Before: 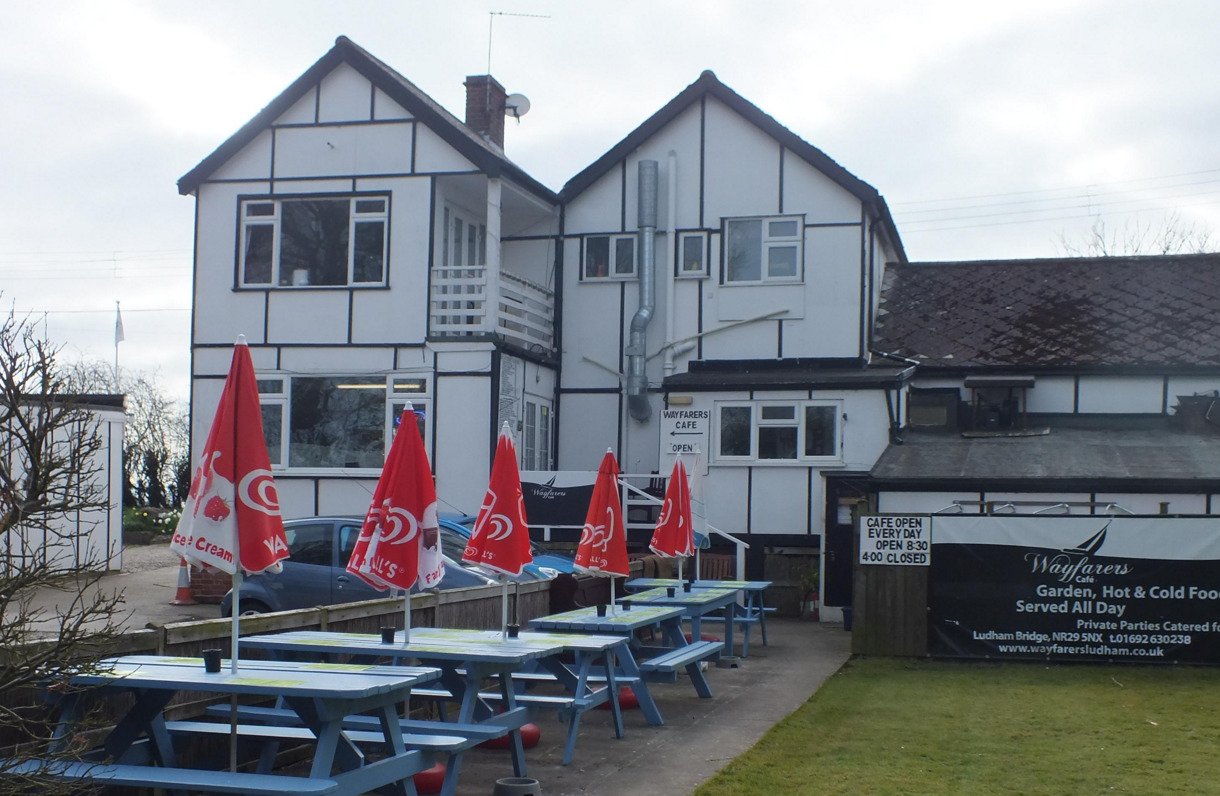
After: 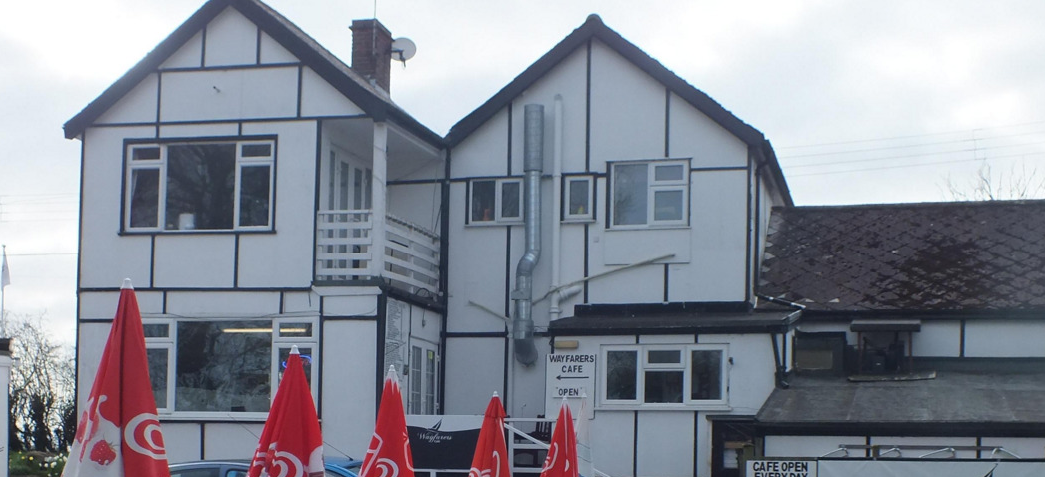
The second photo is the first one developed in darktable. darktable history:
crop and rotate: left 9.403%, top 7.23%, right 4.878%, bottom 32.754%
